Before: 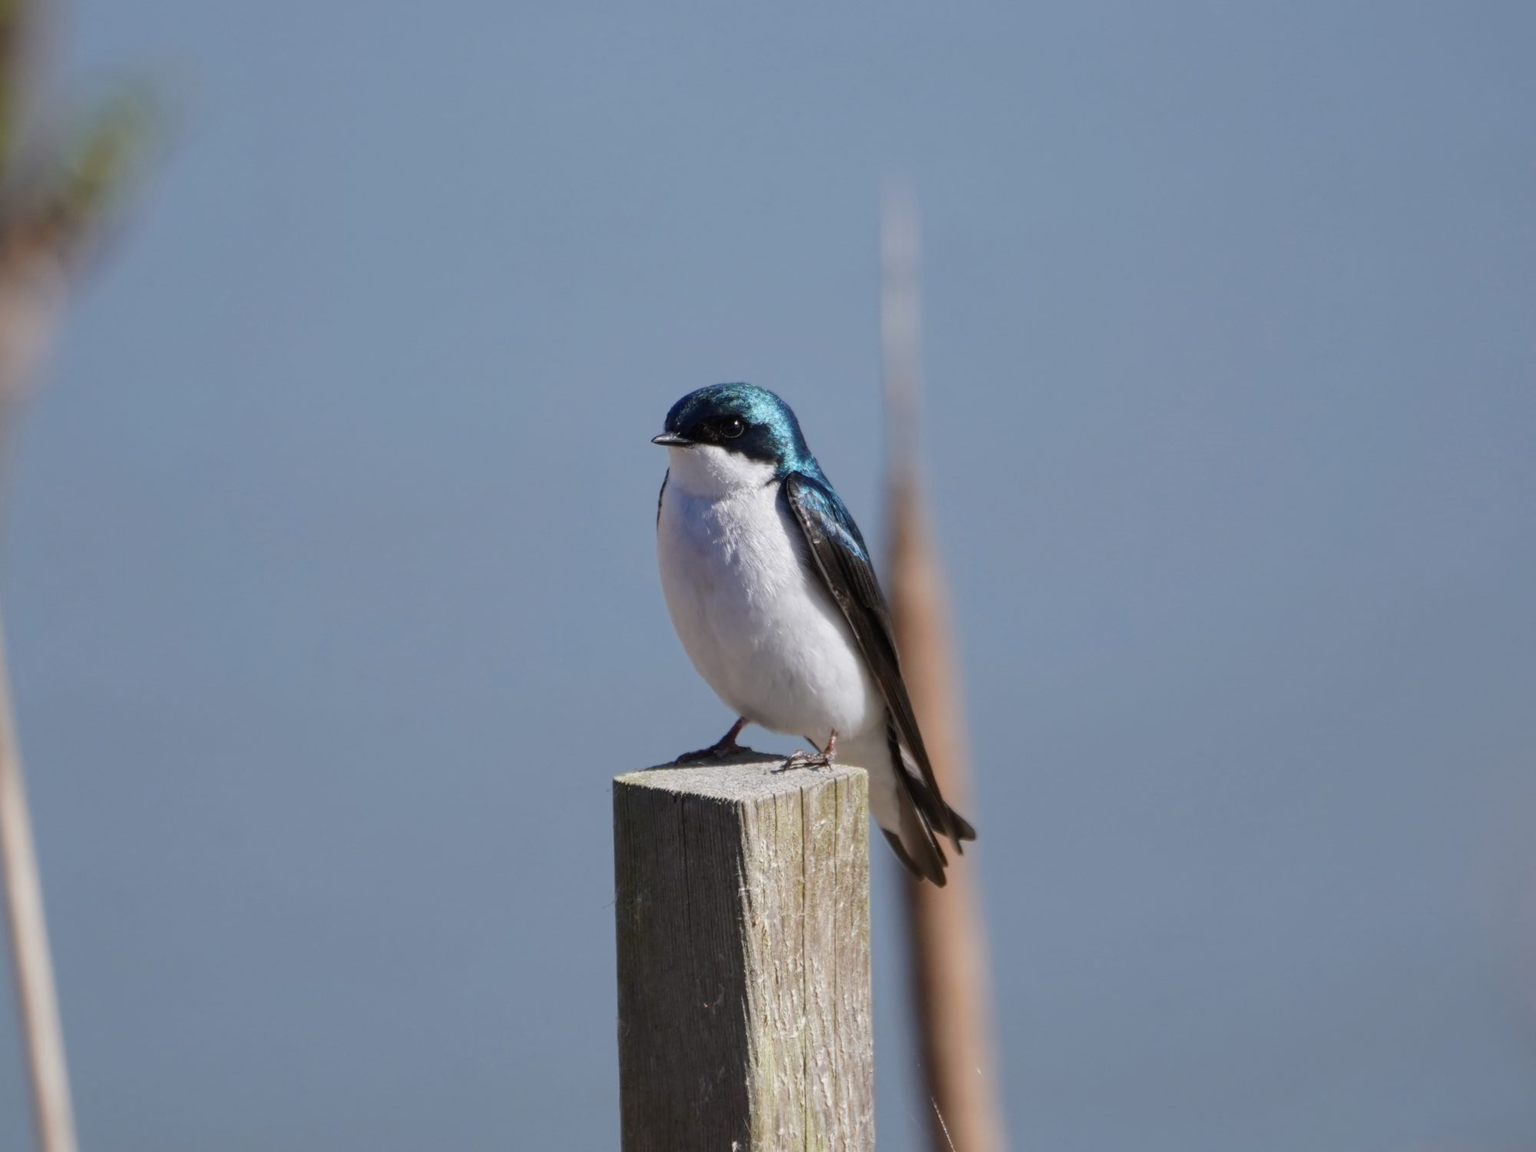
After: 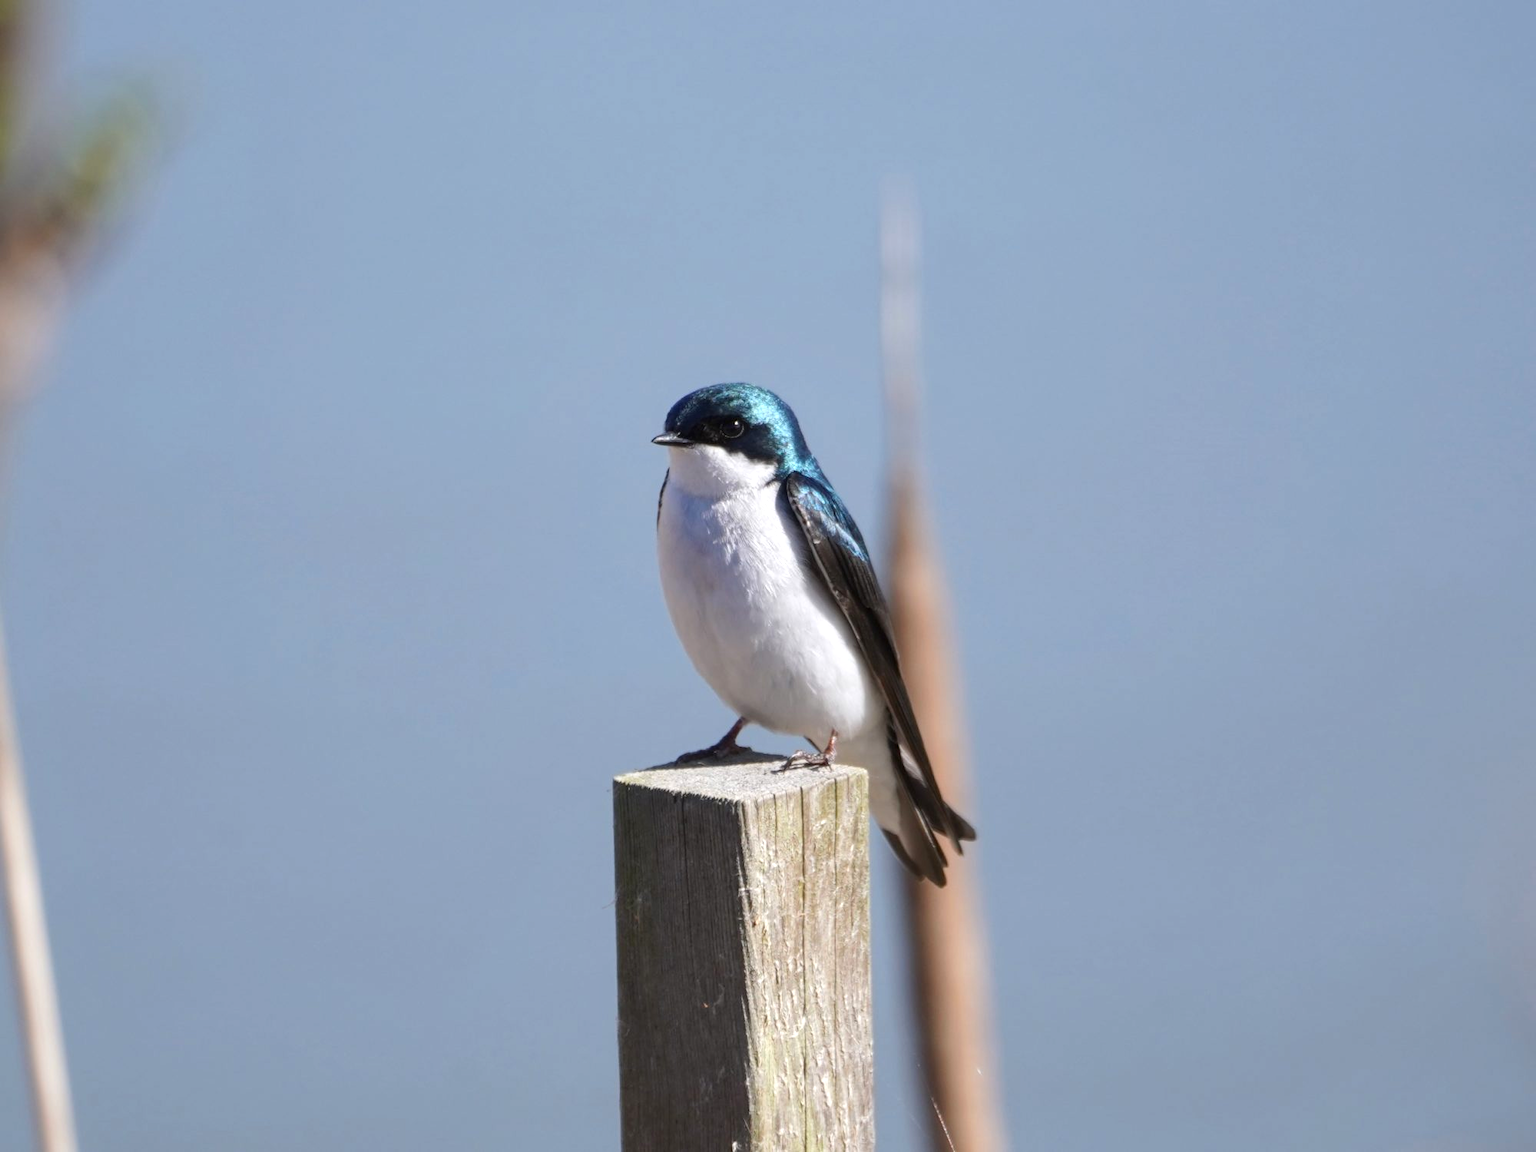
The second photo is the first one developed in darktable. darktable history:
exposure: black level correction 0, exposure 0.499 EV, compensate highlight preservation false
tone equalizer: on, module defaults
